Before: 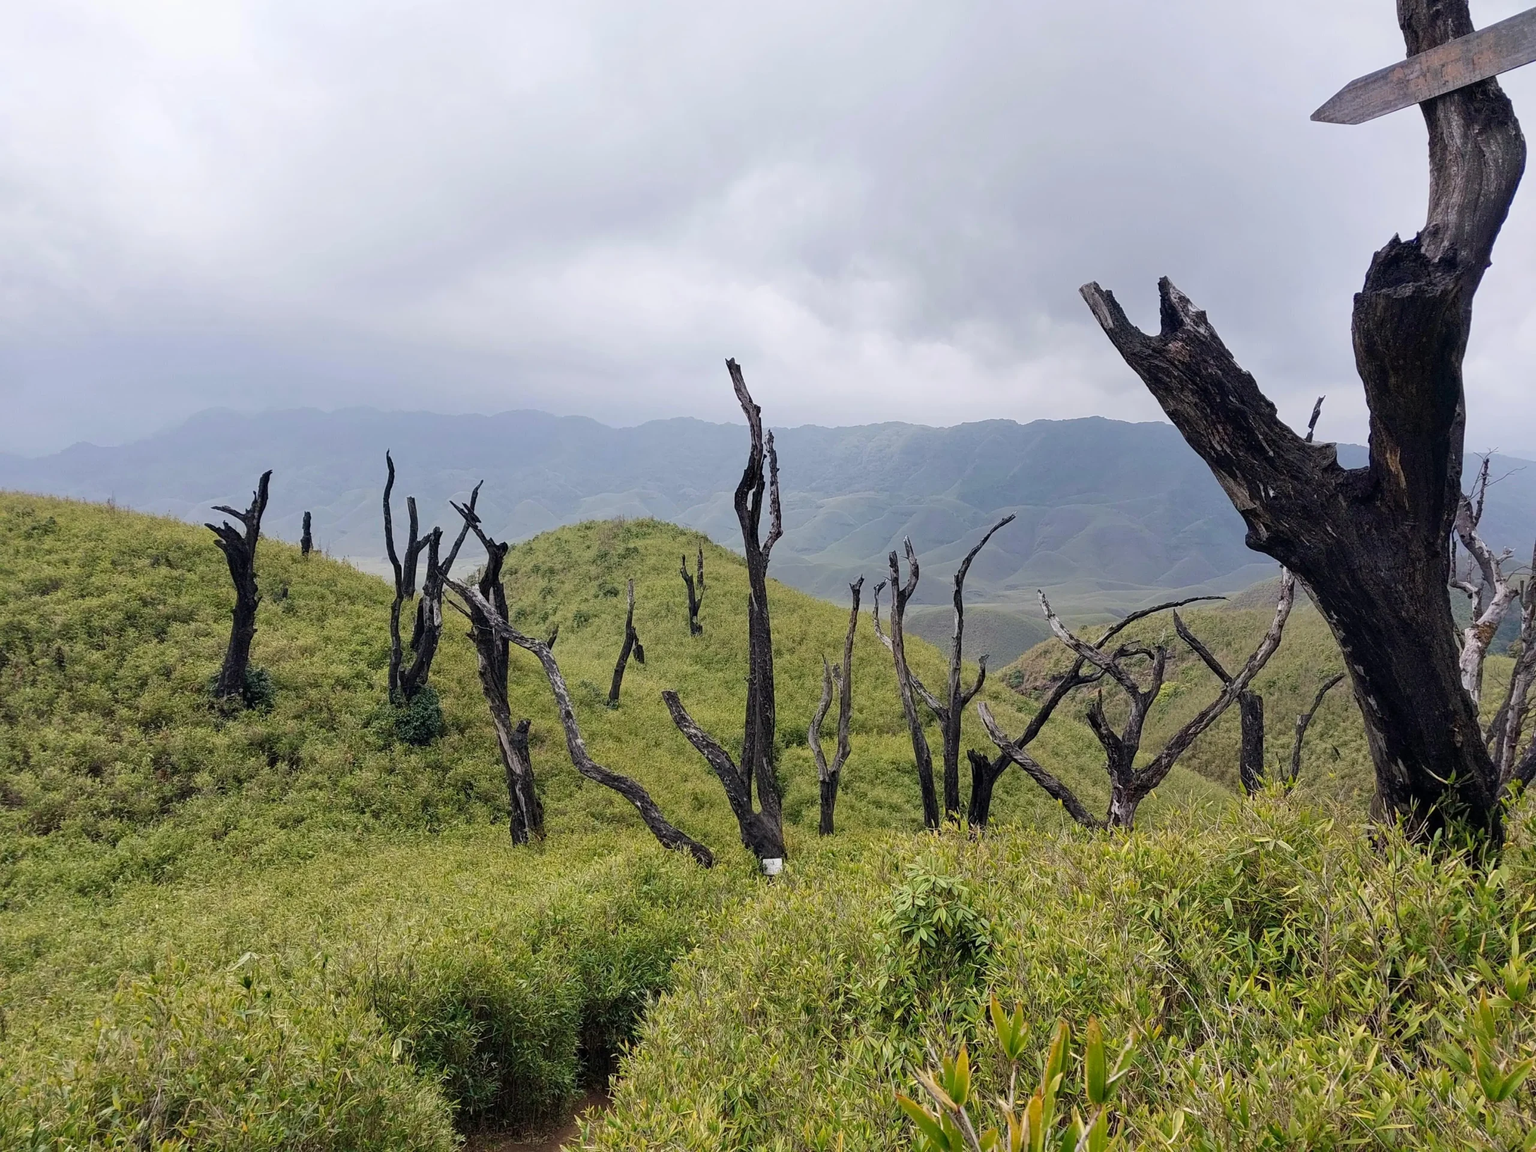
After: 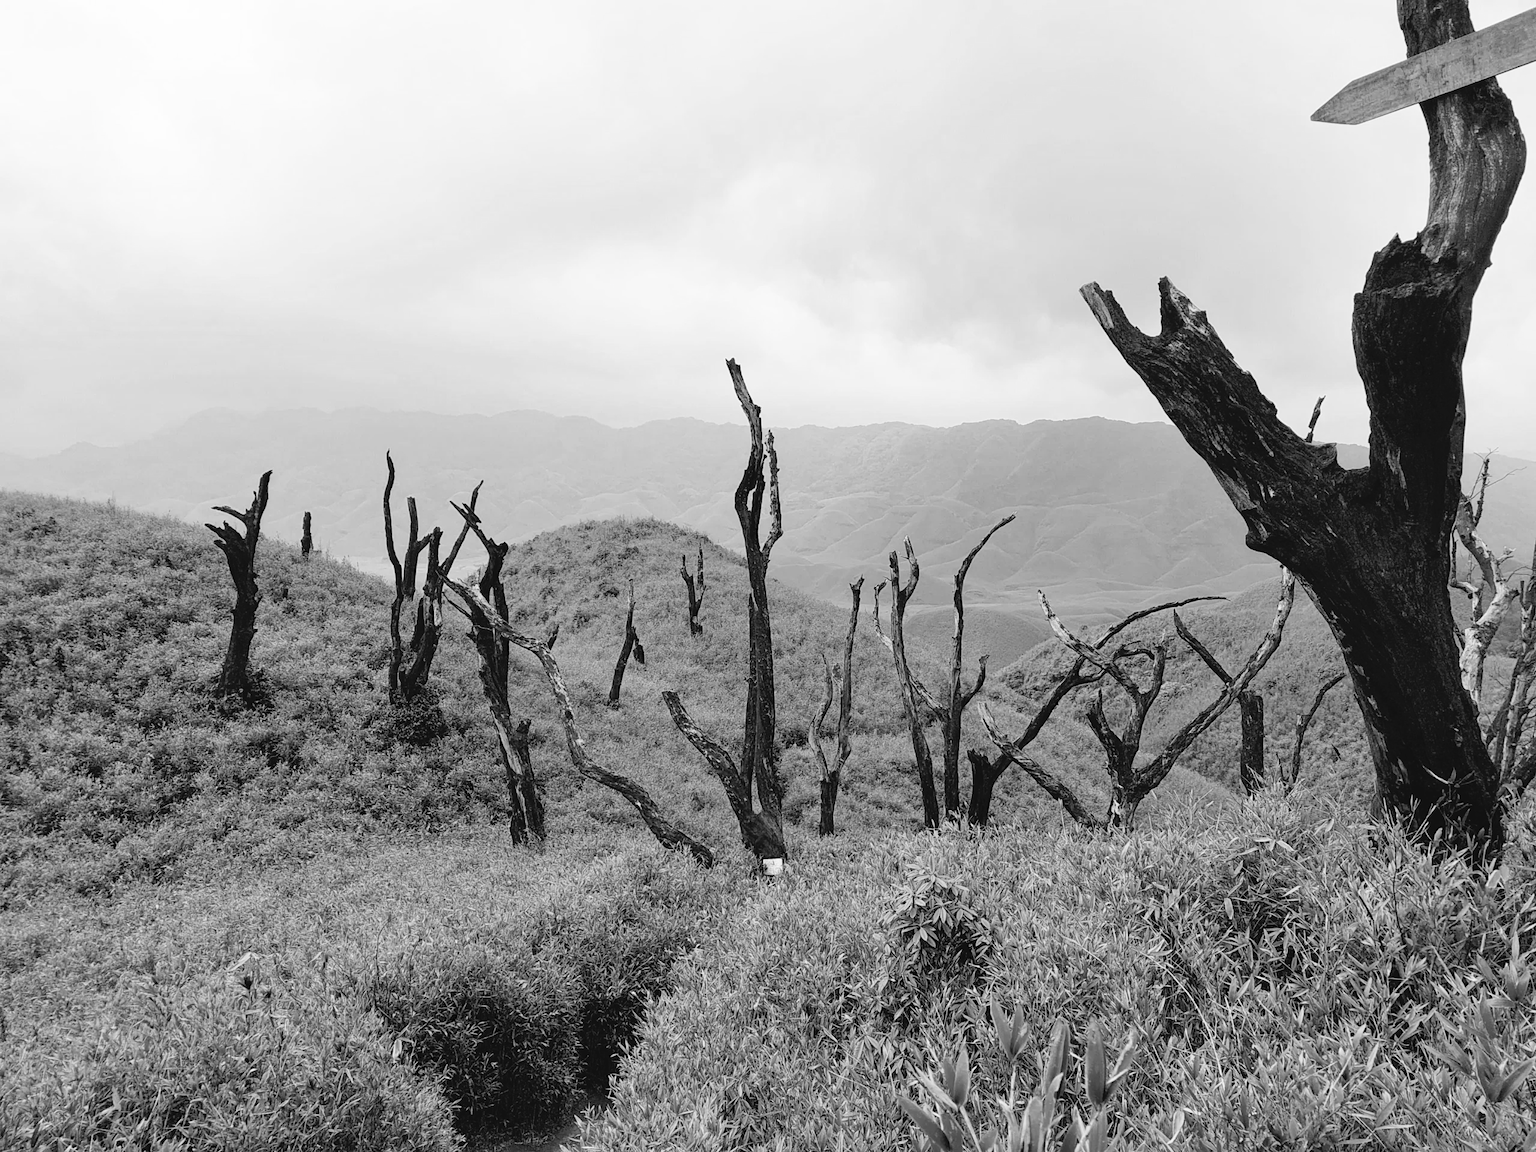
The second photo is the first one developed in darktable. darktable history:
tone curve: curves: ch0 [(0, 0) (0.003, 0.047) (0.011, 0.051) (0.025, 0.051) (0.044, 0.057) (0.069, 0.068) (0.1, 0.076) (0.136, 0.108) (0.177, 0.166) (0.224, 0.229) (0.277, 0.299) (0.335, 0.364) (0.399, 0.46) (0.468, 0.553) (0.543, 0.639) (0.623, 0.724) (0.709, 0.808) (0.801, 0.886) (0.898, 0.954) (1, 1)], preserve colors none
color look up table: target L [90.24, 89.53, 81.33, 86.7, 76.98, 71.84, 64.74, 52.8, 47.24, 42.92, 36.57, 26.21, 0.548, 200.28, 101.02, 77.34, 72.21, 68.87, 64.74, 62.97, 64.74, 59.79, 53.98, 53.09, 41.55, 31.03, 31.46, 16.11, 93.05, 90.24, 85.63, 69.61, 80.97, 82.41, 78.79, 60.17, 65.49, 84.2, 47.24, 40.73, 55.54, 40.11, 18, 5.464, 89.53, 92.35, 83.84, 71.47, 44], target a [-0.001, -0.001, 0, -0.003, 0 ×5, 0.001, 0.001, 0.001, 0, 0, 0, -0.001, 0, 0, 0, 0.001, 0, 0, 0, 0.001, 0 ×4, -0.003, -0.001, 0, 0, -0.002, -0.002, 0 ×5, 0.001, 0, 0.001, 0, 0, -0.001, -0.003, -0.002, 0, 0], target b [0.002, 0.024, 0.002, 0.025, 0.002 ×4, -0.003 ×4, 0, 0, -0.001, 0.003, 0.002, 0.002, 0.002, -0.004, 0.002, 0.002, -0.002, -0.002, 0.001, 0, 0, -0.003, 0.025, 0.002, 0.002, 0.002, 0.024, 0.024, 0.002 ×4, -0.003, -0.005, 0.002, -0.005, -0.003, 0.004, 0.024, 0.025, 0.024, 0.002, -0.003], num patches 49
